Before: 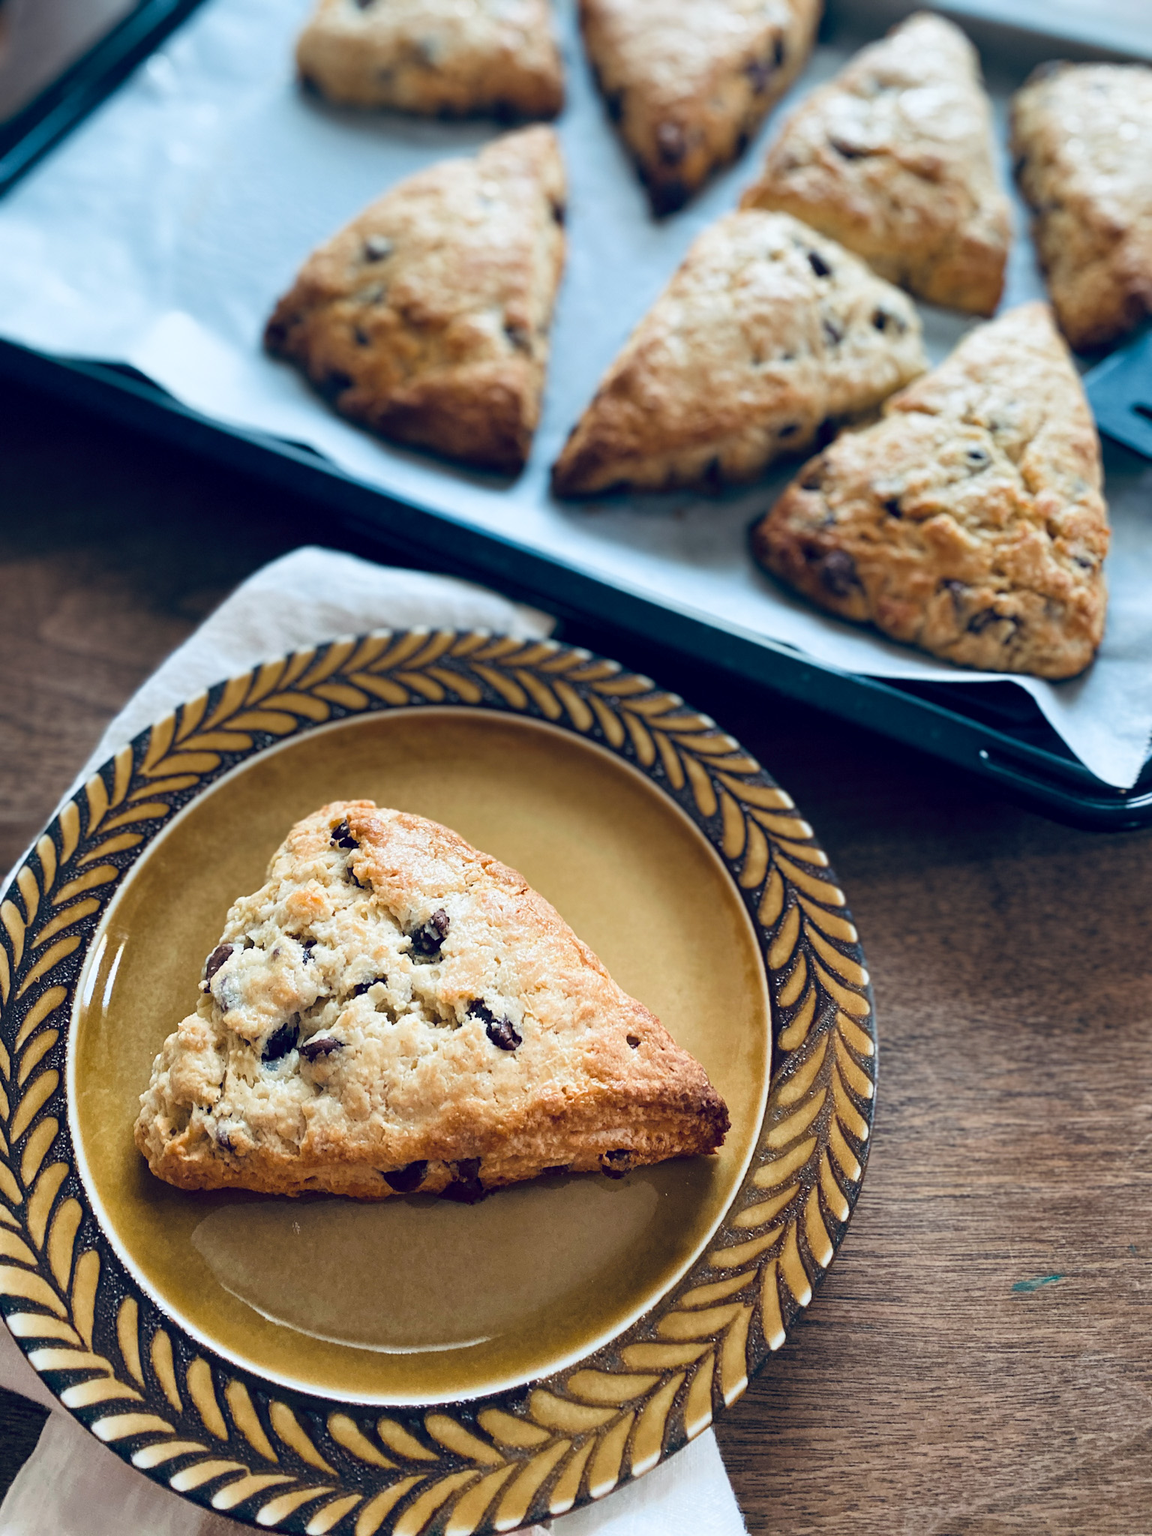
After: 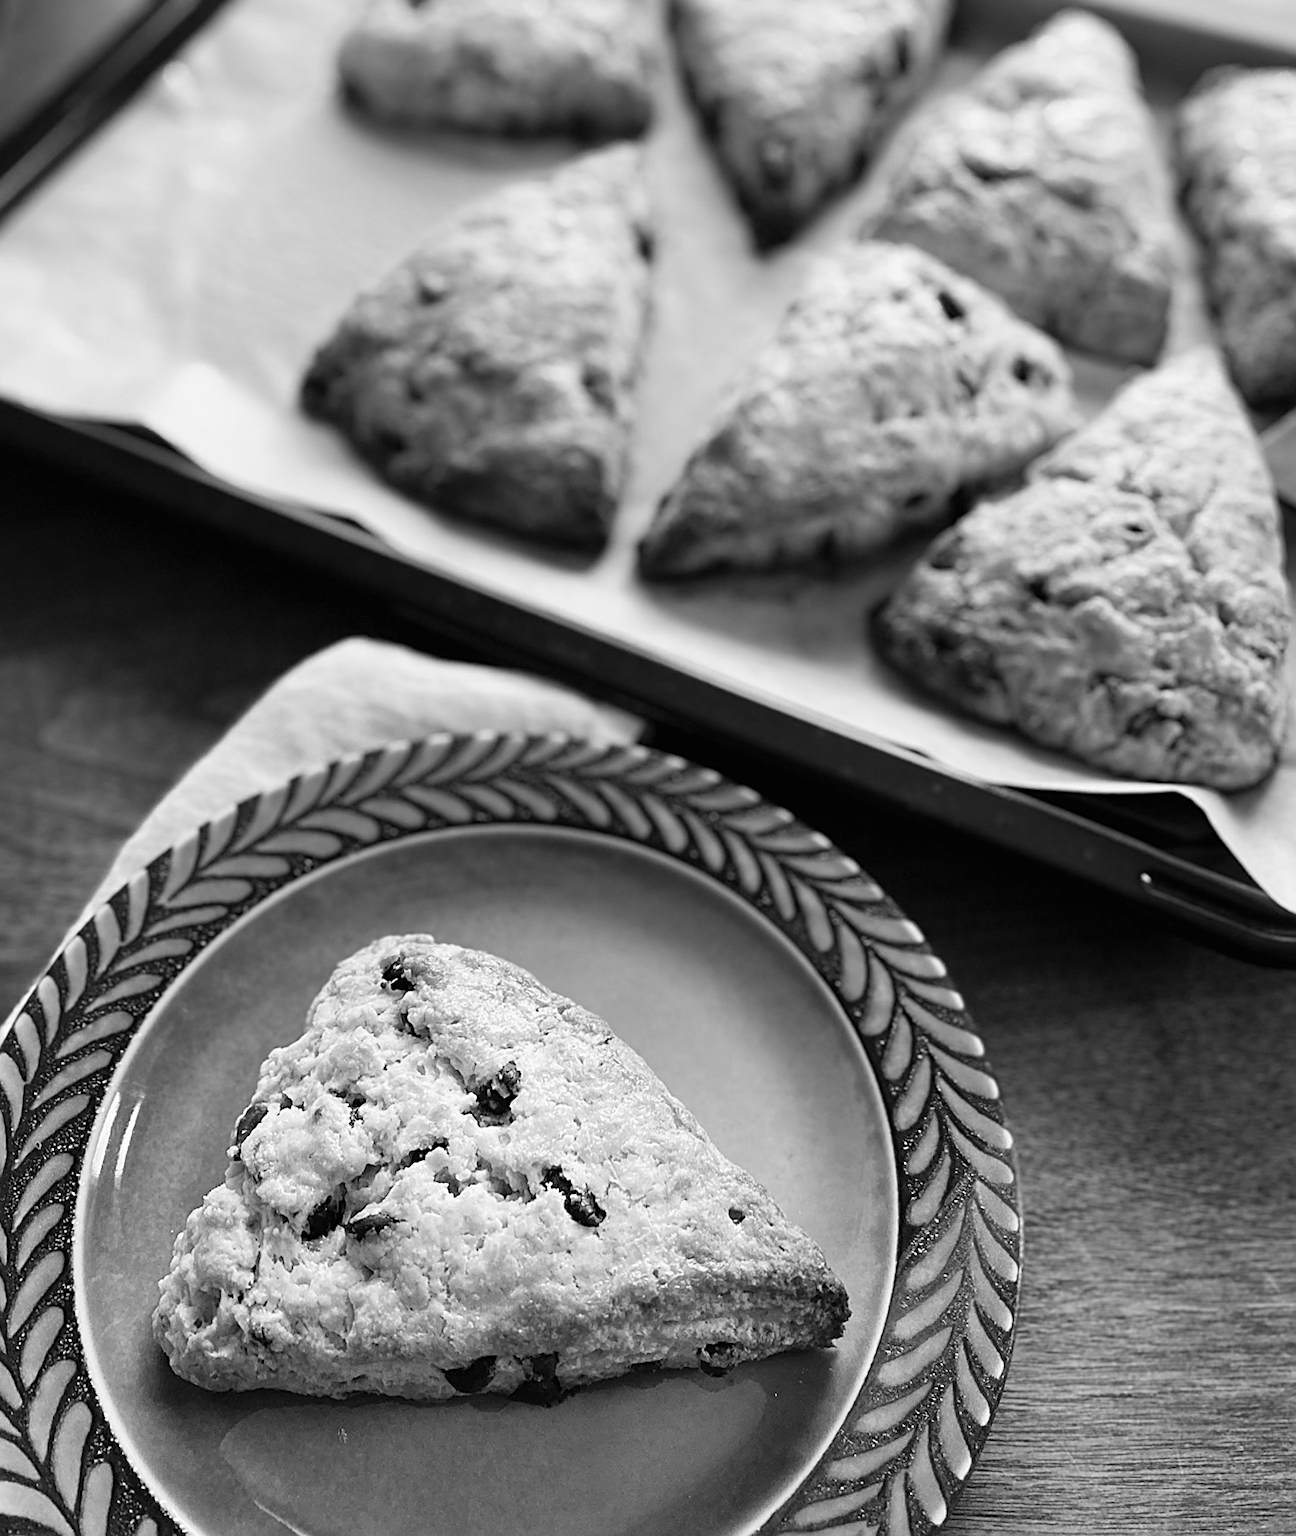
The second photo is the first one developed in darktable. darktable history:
crop and rotate: angle 0.2°, left 0.275%, right 3.127%, bottom 14.18%
sharpen: on, module defaults
monochrome: on, module defaults
